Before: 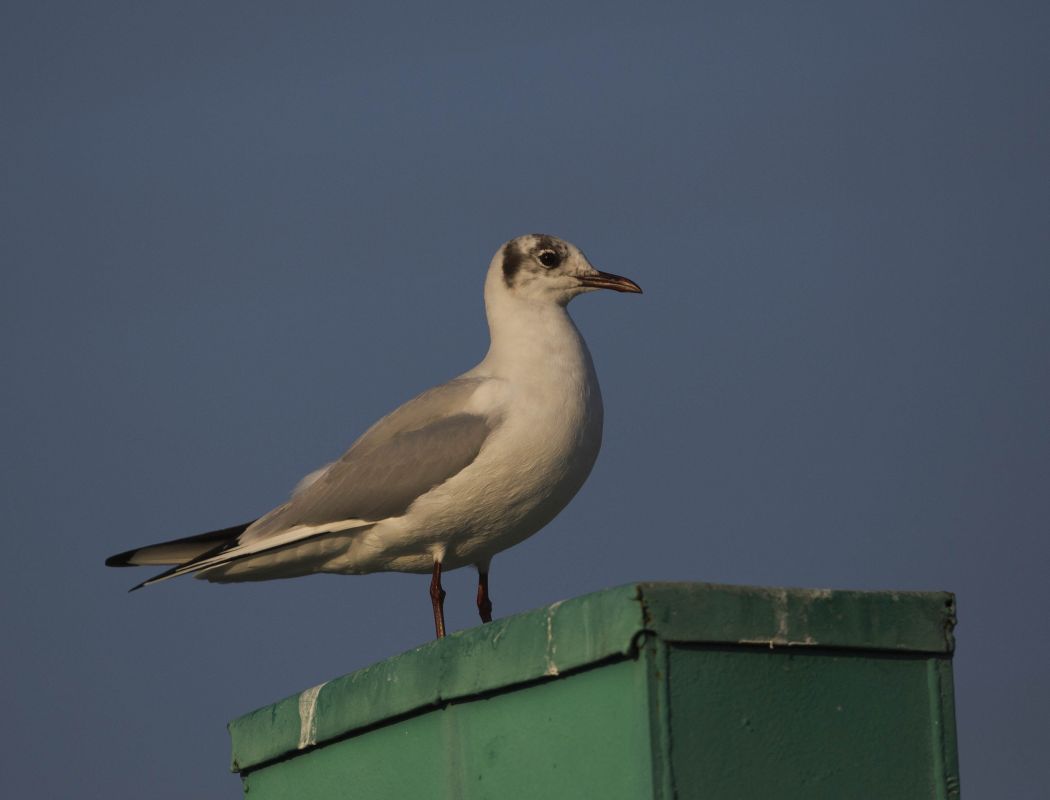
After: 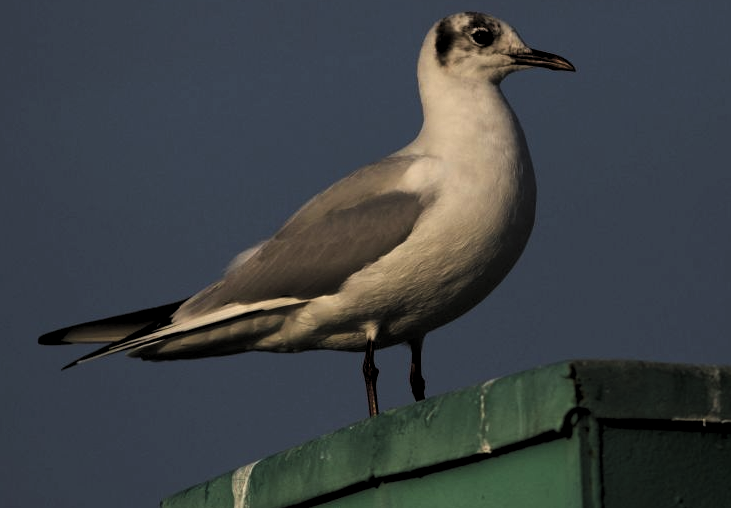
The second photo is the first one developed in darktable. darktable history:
levels: levels [0.129, 0.519, 0.867]
crop: left 6.474%, top 27.811%, right 23.83%, bottom 8.621%
